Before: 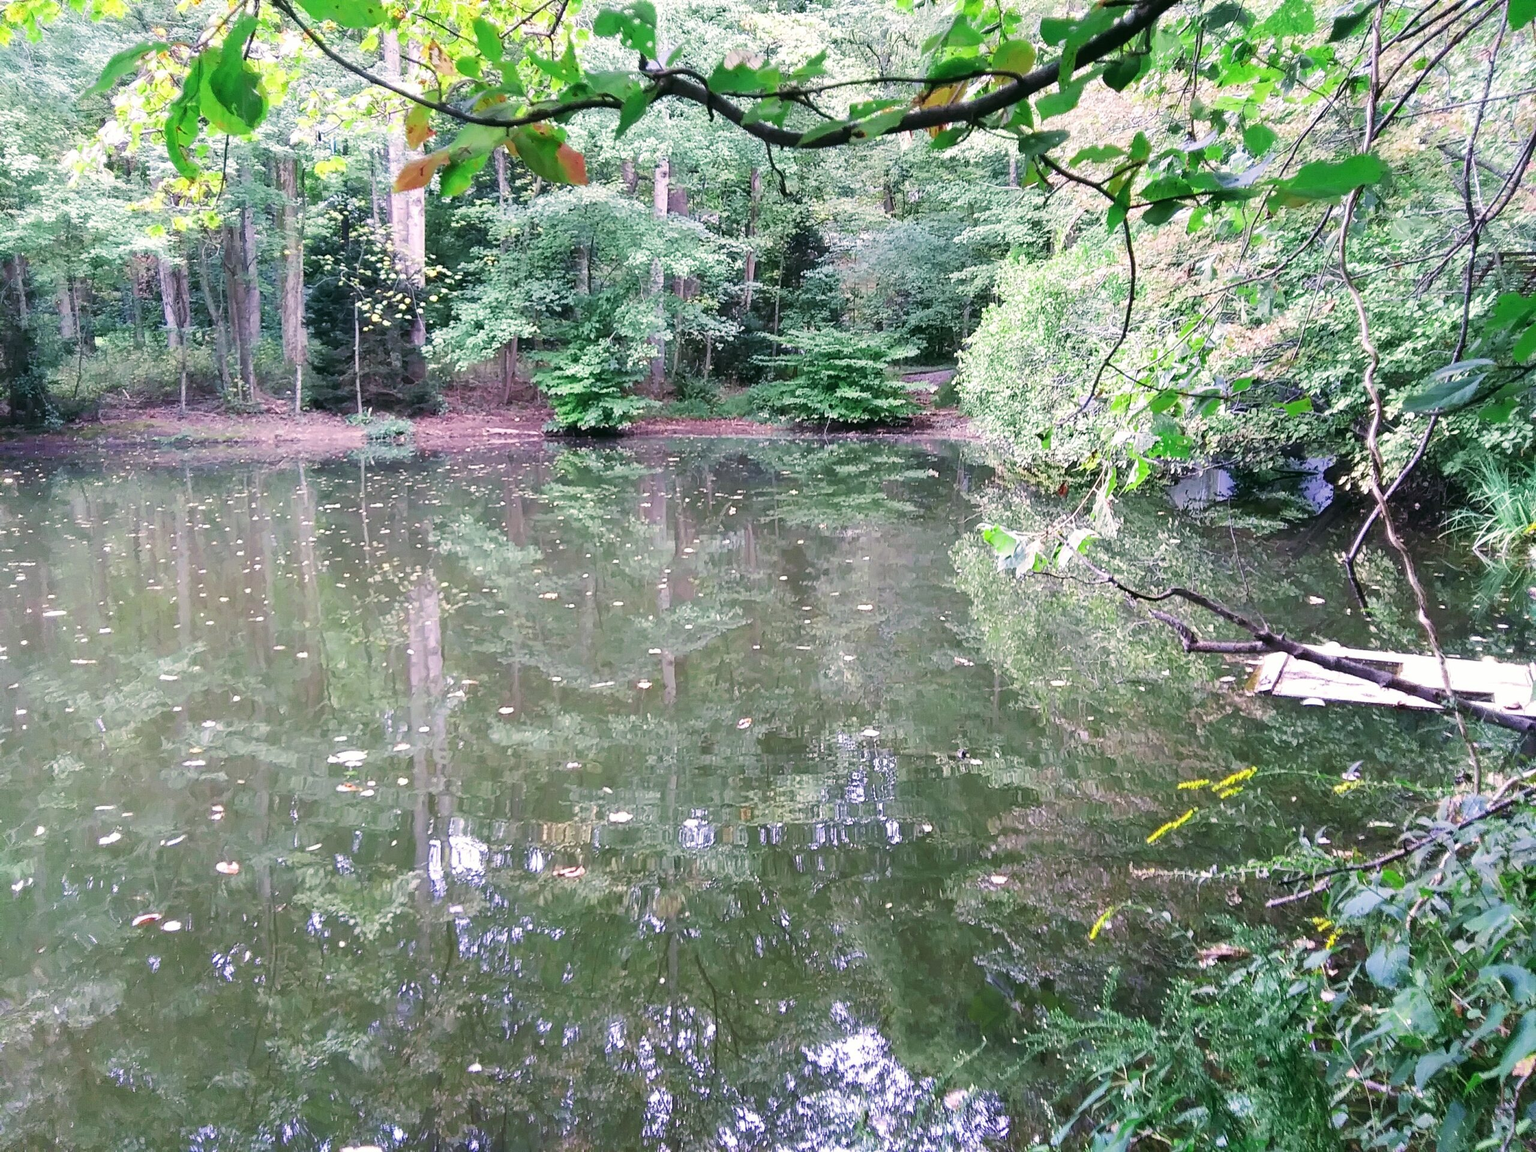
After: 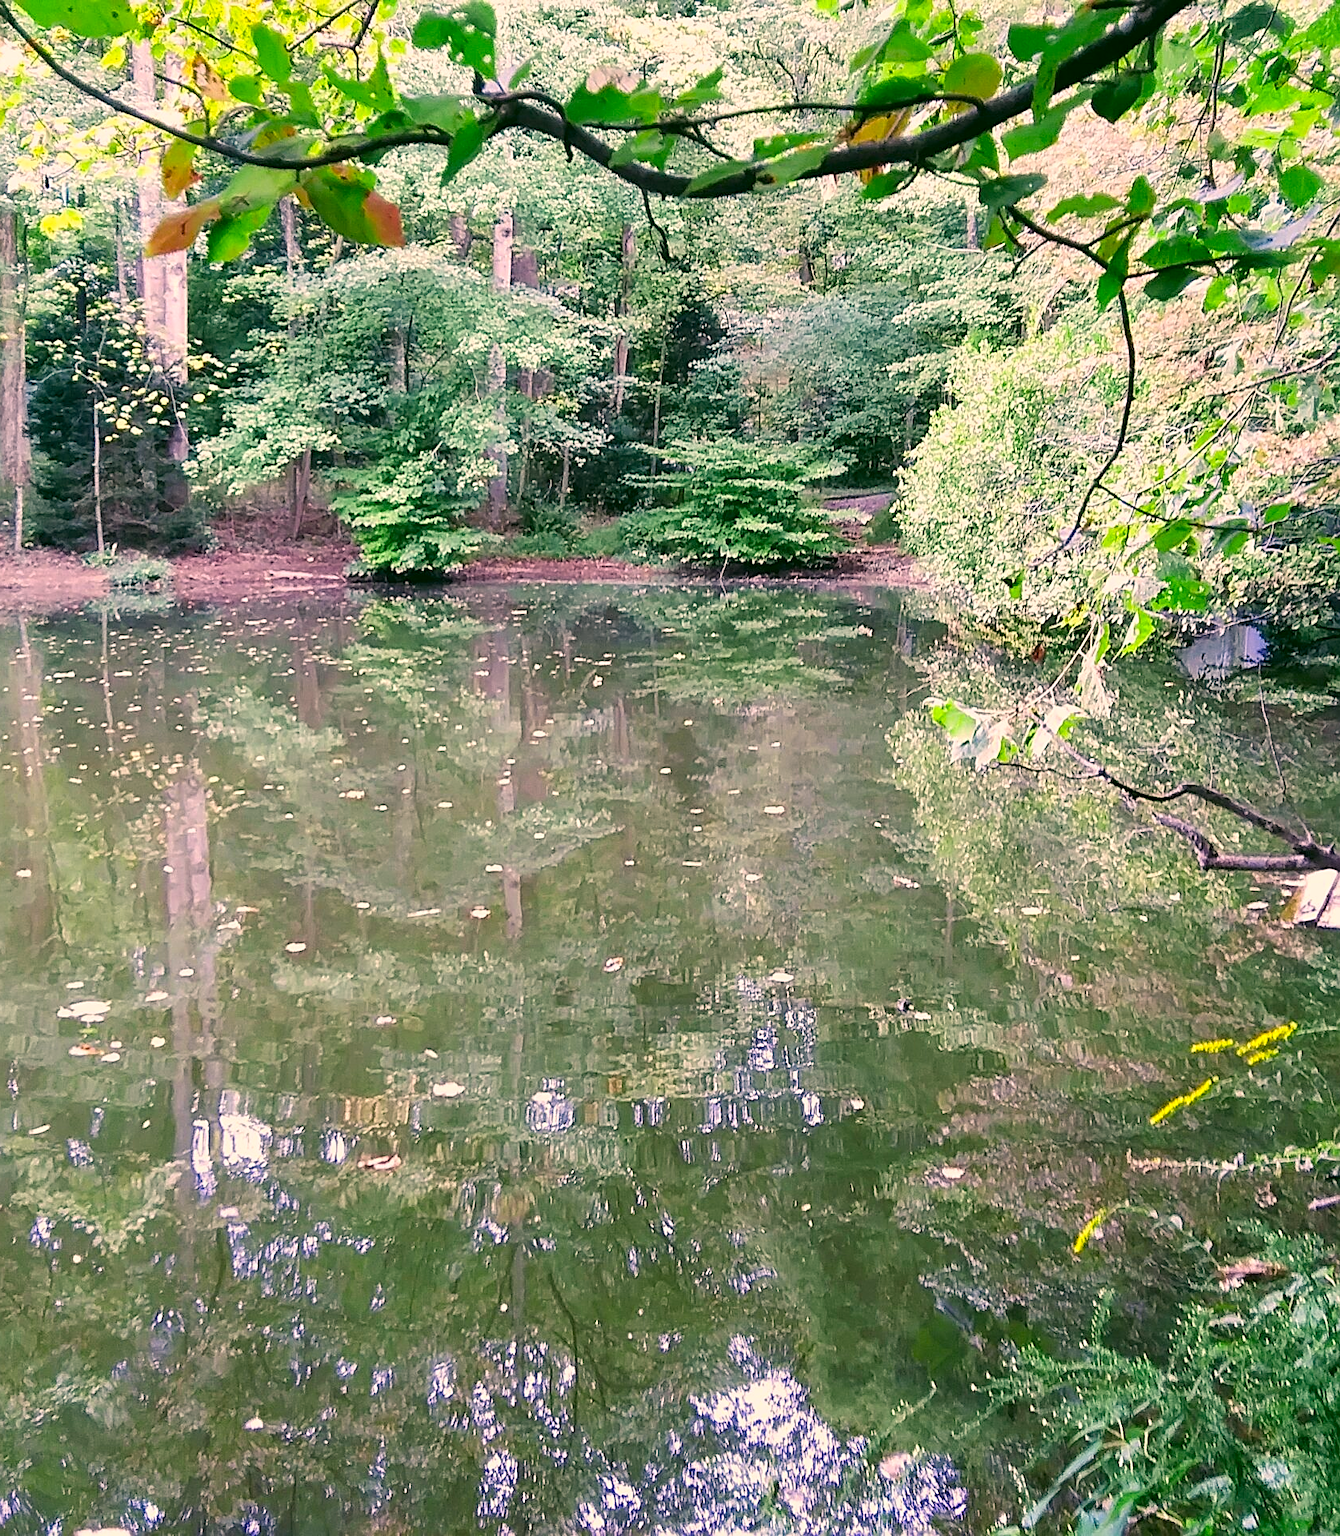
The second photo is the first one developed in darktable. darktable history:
color balance rgb: highlights gain › chroma 3.006%, highlights gain › hue 60.17°, linear chroma grading › global chroma 14.614%, perceptual saturation grading › global saturation 0.156%, global vibrance 18.58%
shadows and highlights: radius 126.14, shadows 30.5, highlights -30.88, low approximation 0.01, soften with gaussian
crop and rotate: left 18.519%, right 15.98%
sharpen: on, module defaults
color correction: highlights a* 4.47, highlights b* 4.96, shadows a* -6.91, shadows b* 4.77
color zones: curves: ch0 [(0.068, 0.464) (0.25, 0.5) (0.48, 0.508) (0.75, 0.536) (0.886, 0.476) (0.967, 0.456)]; ch1 [(0.066, 0.456) (0.25, 0.5) (0.616, 0.508) (0.746, 0.56) (0.934, 0.444)]
